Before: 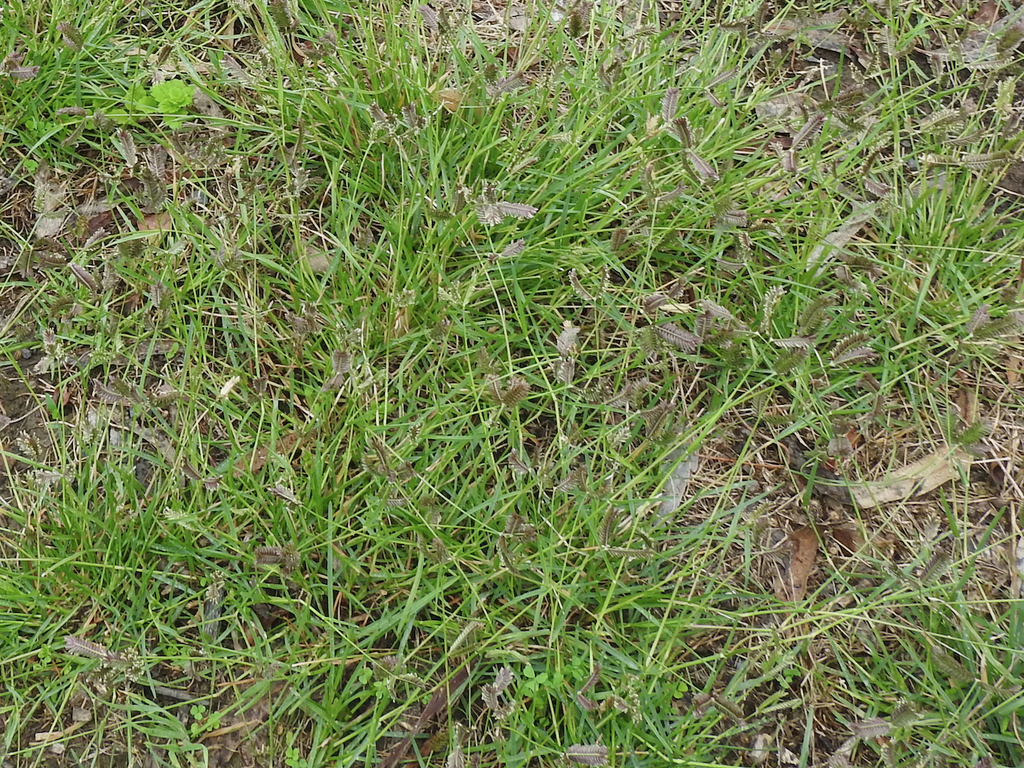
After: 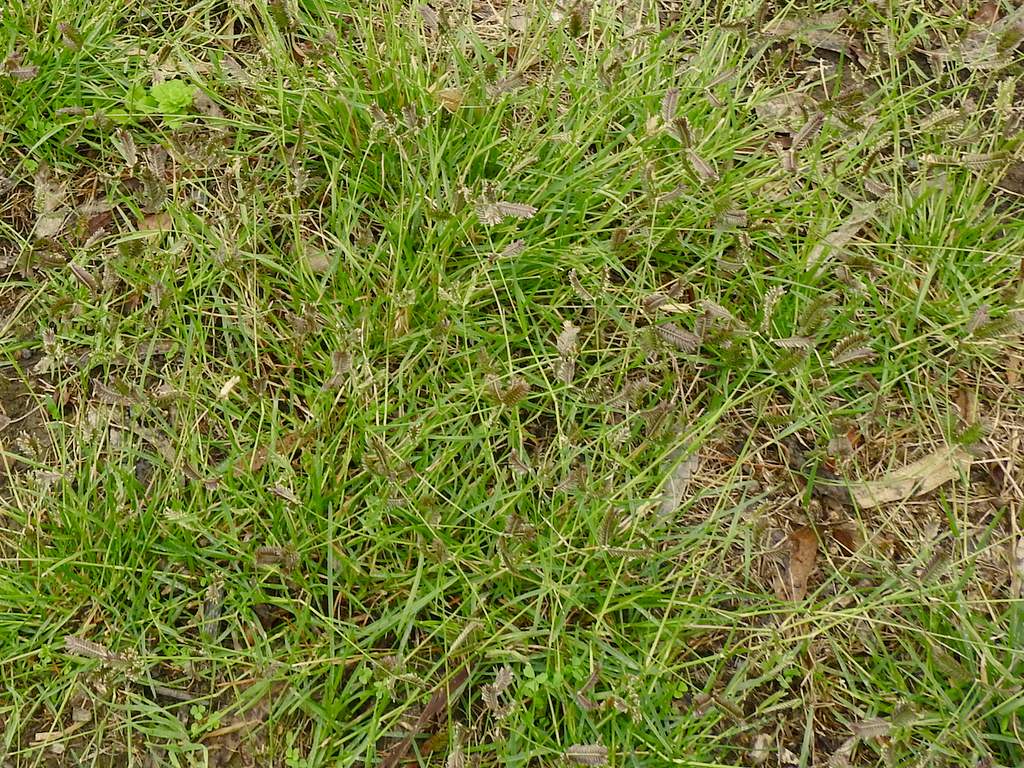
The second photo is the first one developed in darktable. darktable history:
color balance rgb: perceptual saturation grading › global saturation 20%, perceptual saturation grading › highlights -50%, perceptual saturation grading › shadows 30%
color correction: highlights a* 1.39, highlights b* 17.83
